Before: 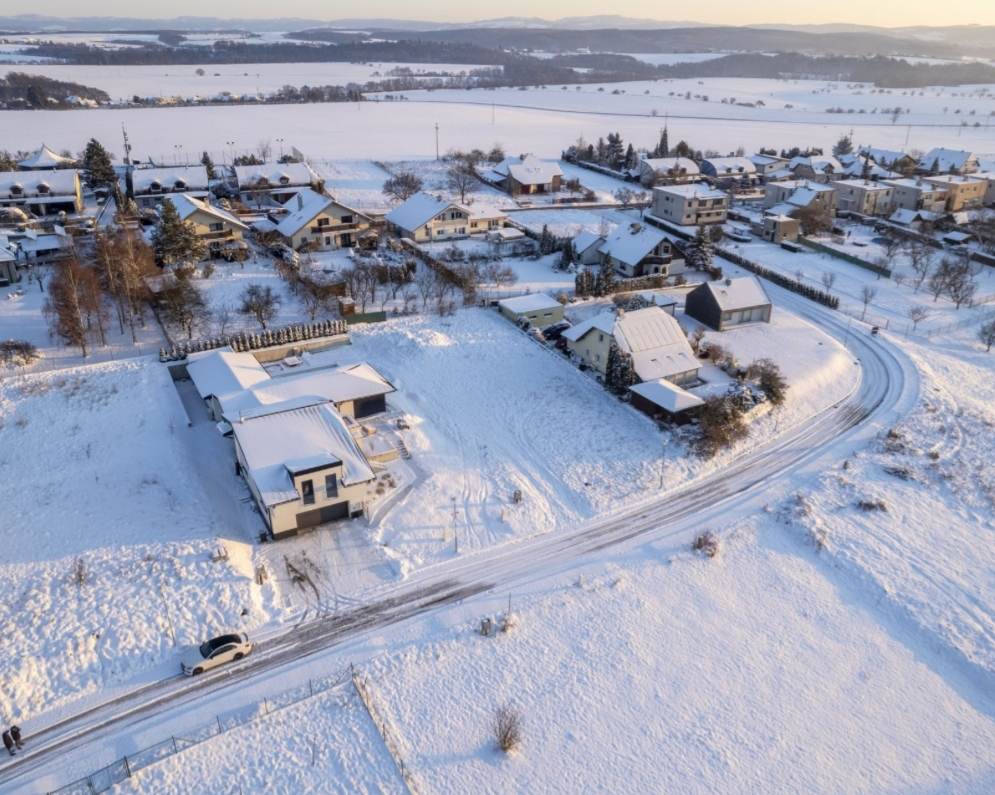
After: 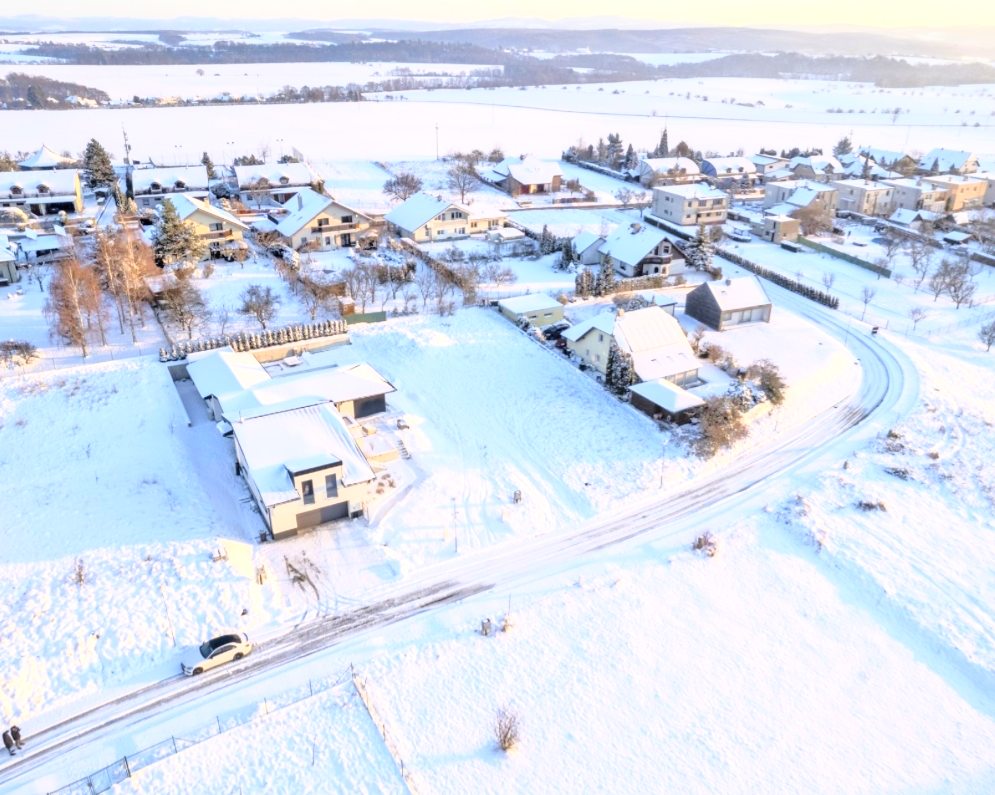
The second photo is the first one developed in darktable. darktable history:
exposure: black level correction 0, exposure 0.5 EV, compensate highlight preservation false
base curve: curves: ch0 [(0, 0) (0.028, 0.03) (0.121, 0.232) (0.46, 0.748) (0.859, 0.968) (1, 1)]
tone equalizer: -7 EV 0.15 EV, -6 EV 0.6 EV, -5 EV 1.15 EV, -4 EV 1.33 EV, -3 EV 1.15 EV, -2 EV 0.6 EV, -1 EV 0.15 EV, mask exposure compensation -0.5 EV
